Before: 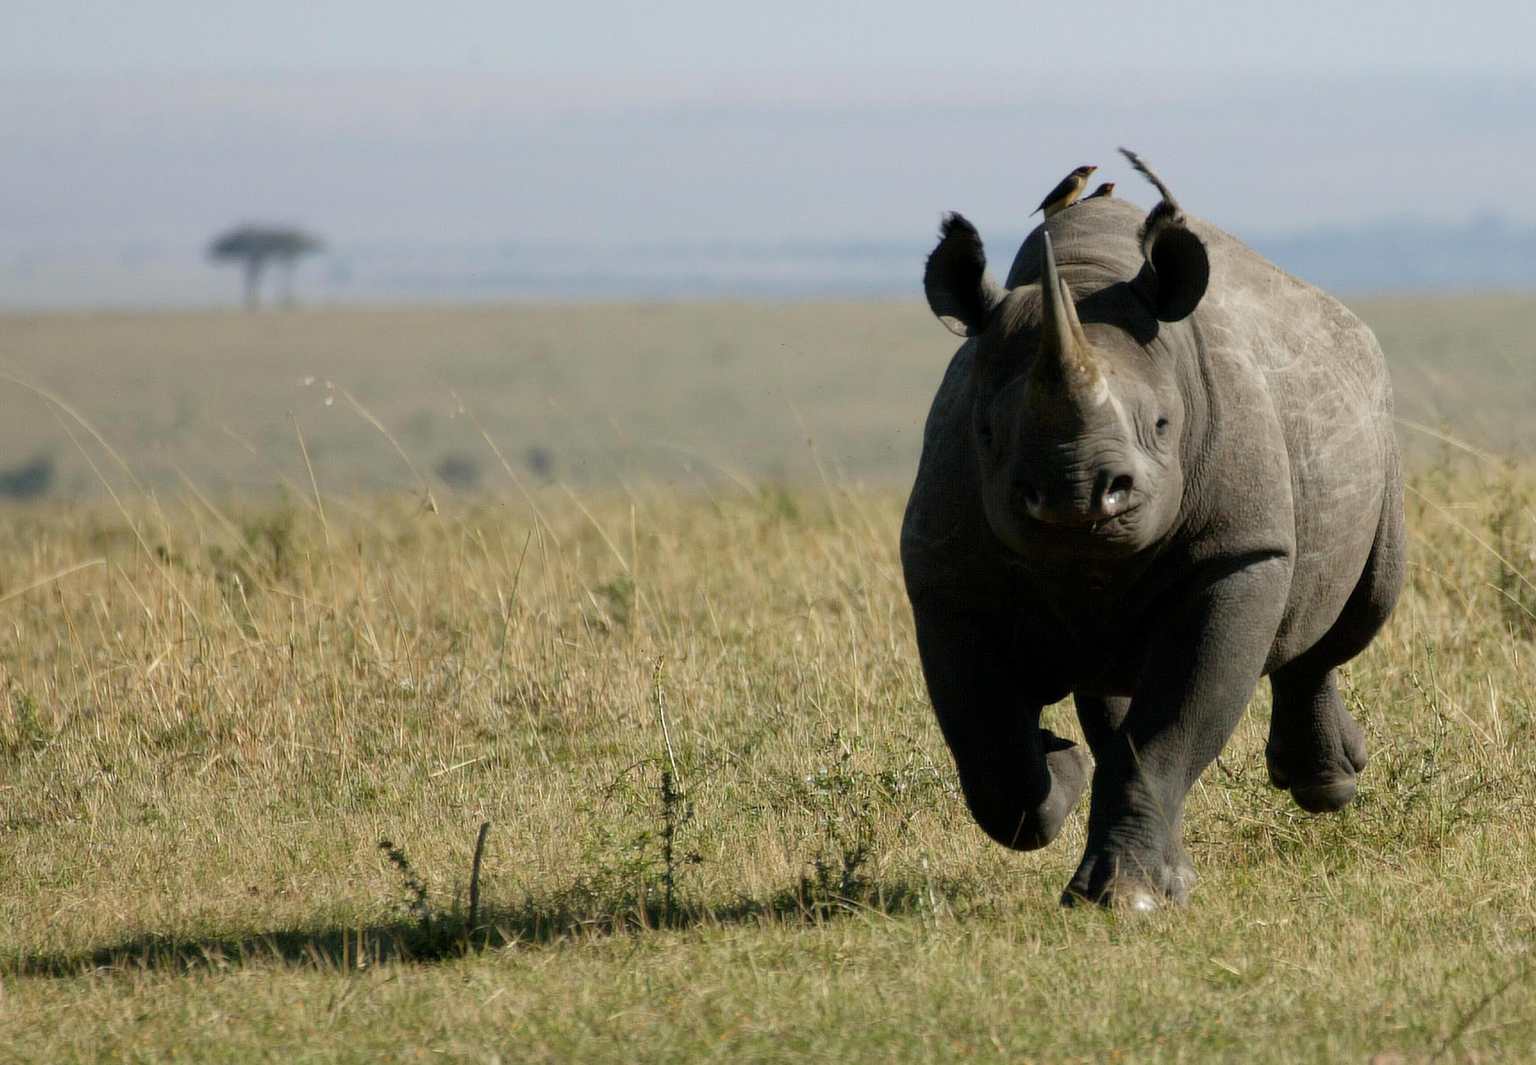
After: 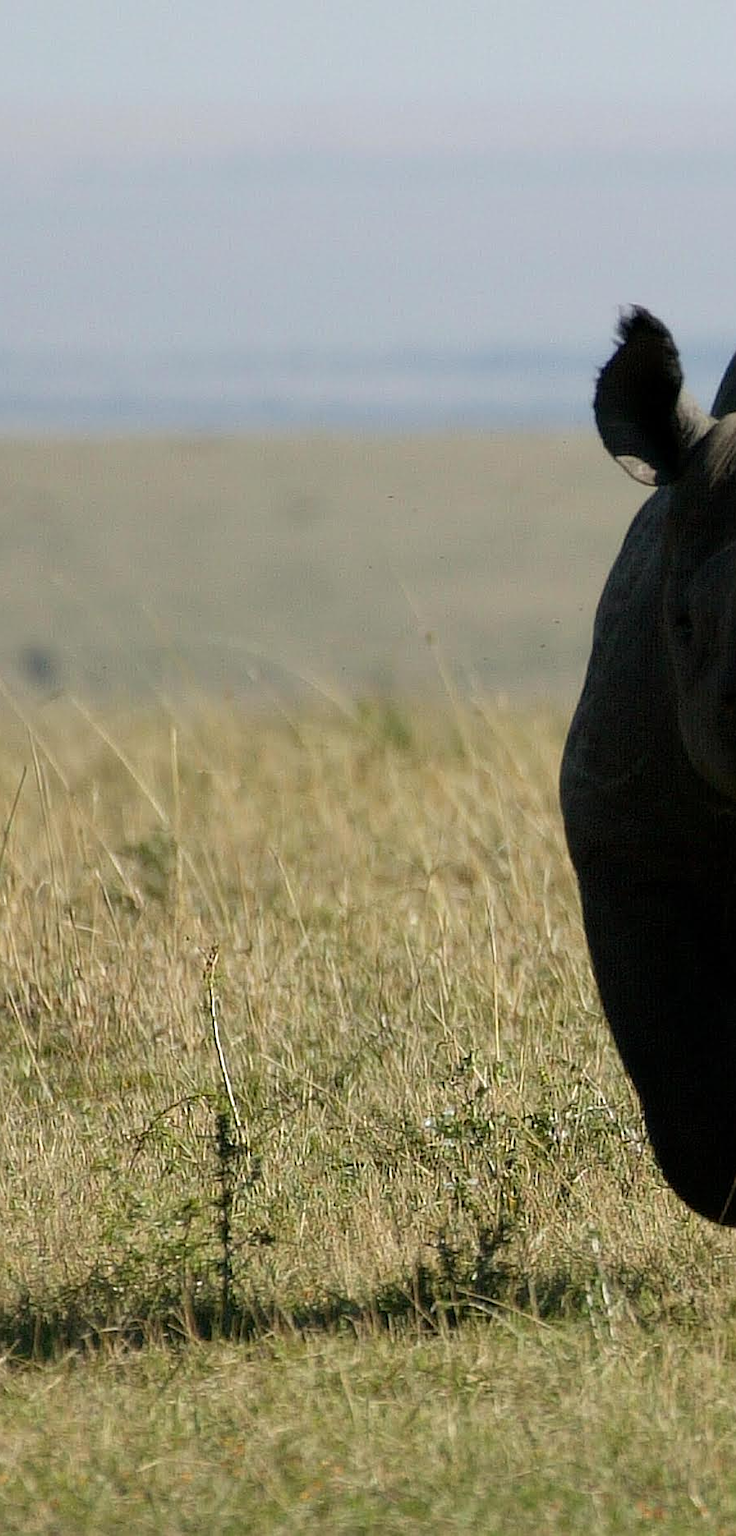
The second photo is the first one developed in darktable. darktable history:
sharpen: on, module defaults
crop: left 33.36%, right 33.36%
